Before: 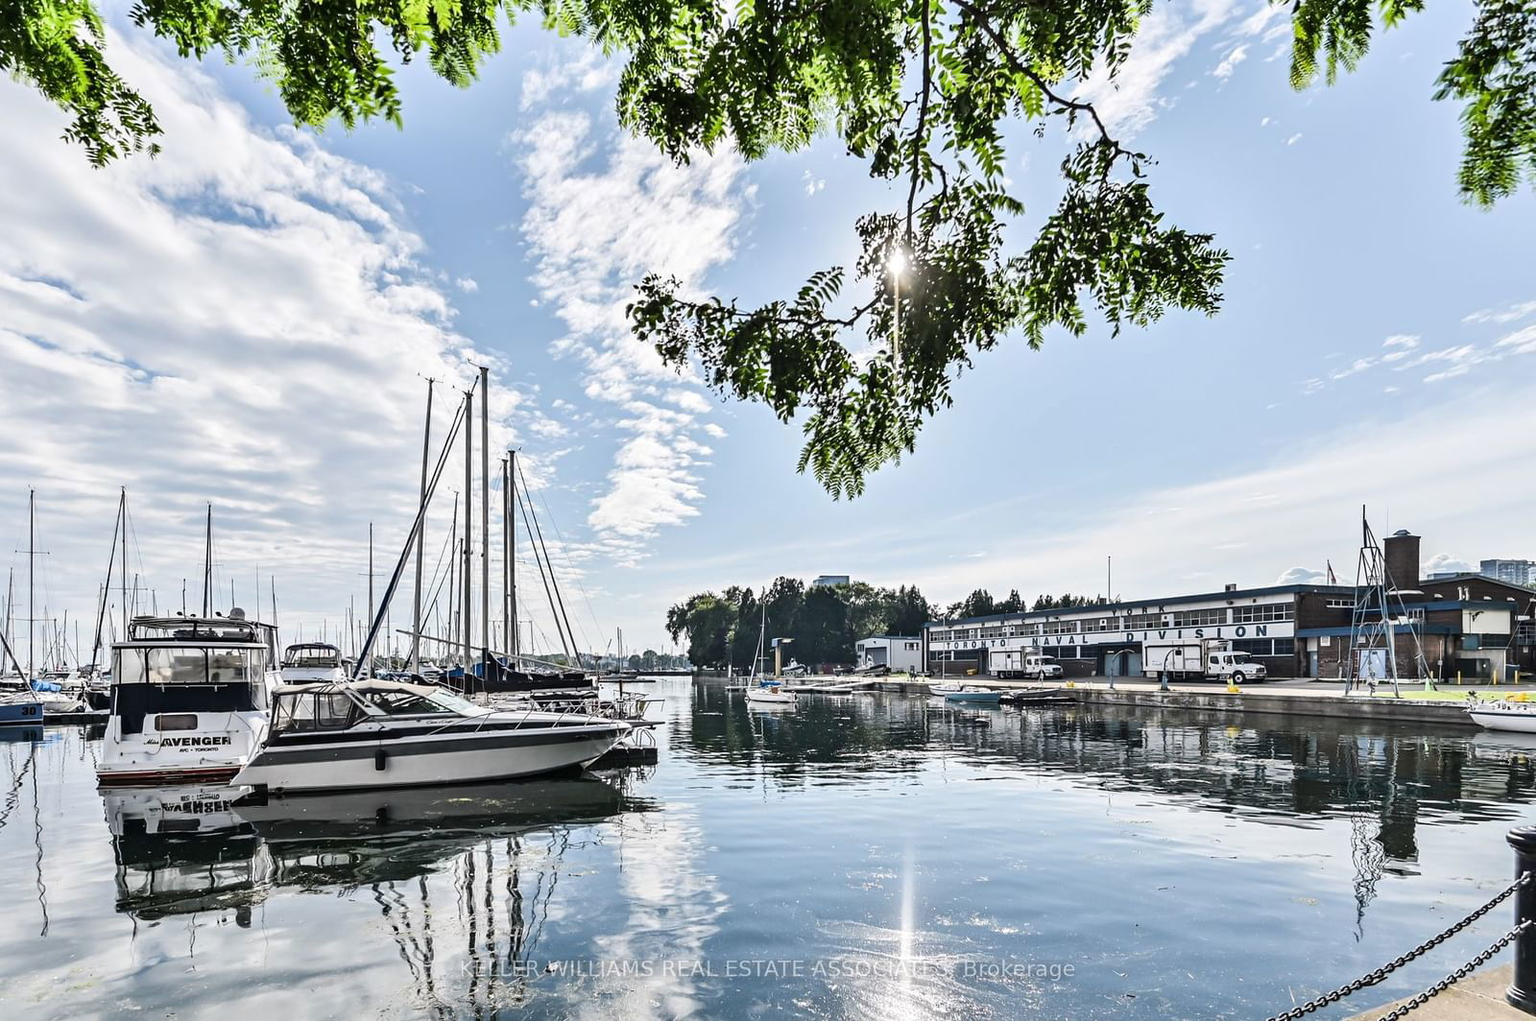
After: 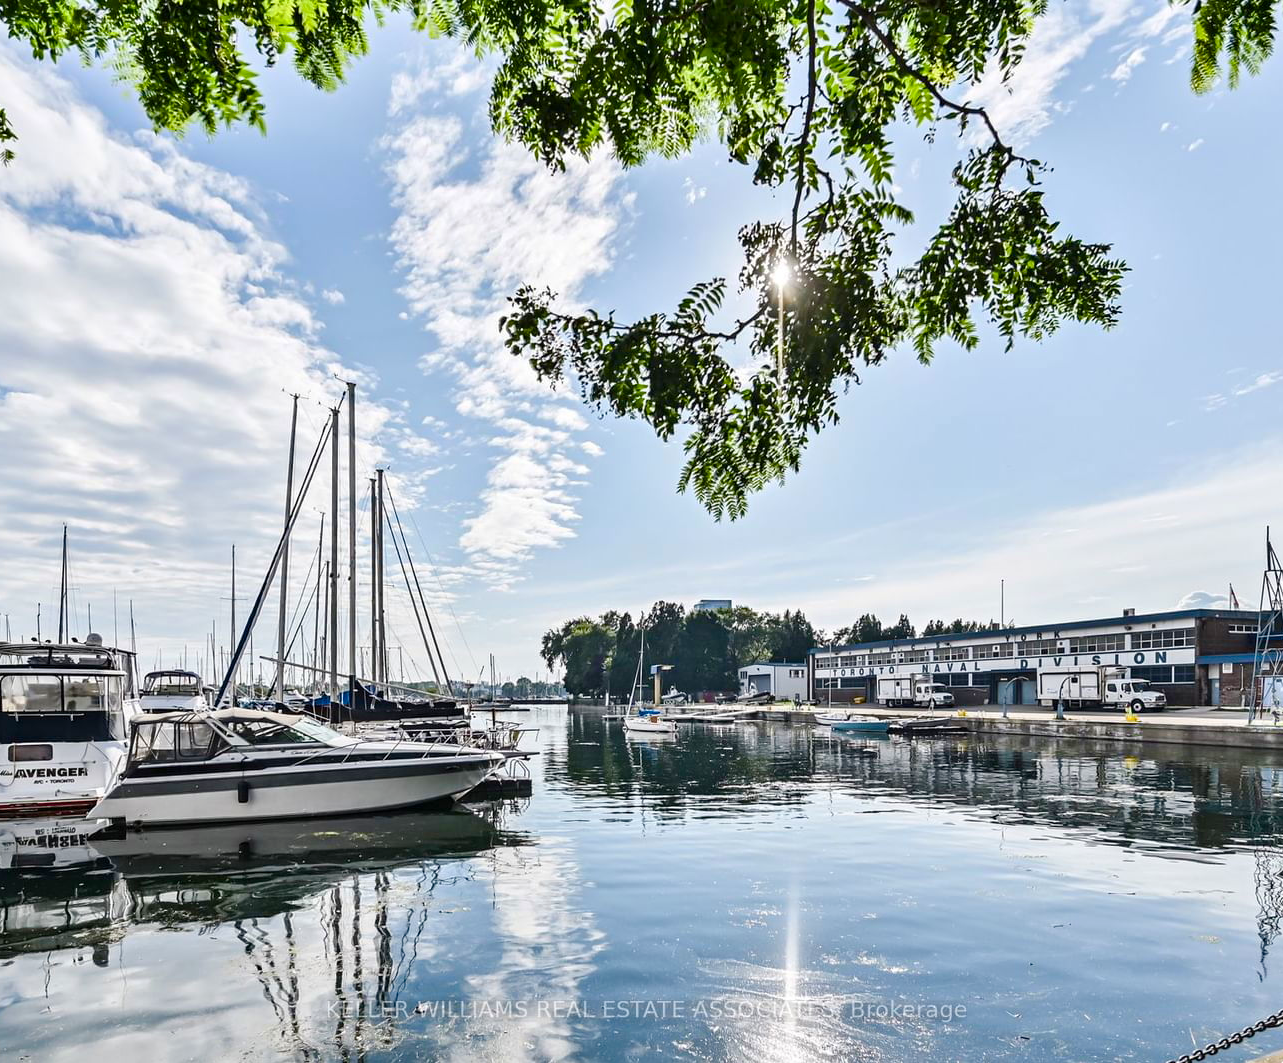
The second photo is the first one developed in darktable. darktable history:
color balance rgb: perceptual saturation grading › global saturation 35%, perceptual saturation grading › highlights -30%, perceptual saturation grading › shadows 35%, perceptual brilliance grading › global brilliance 3%, perceptual brilliance grading › highlights -3%, perceptual brilliance grading › shadows 3%
crop and rotate: left 9.597%, right 10.195%
